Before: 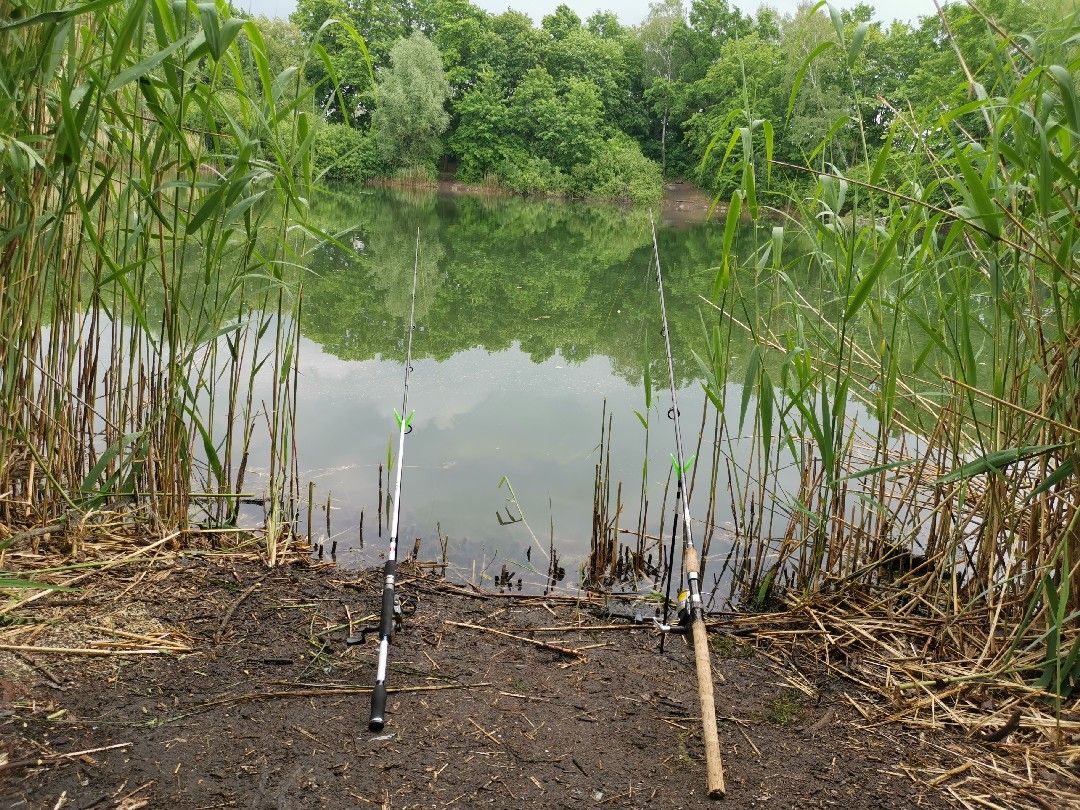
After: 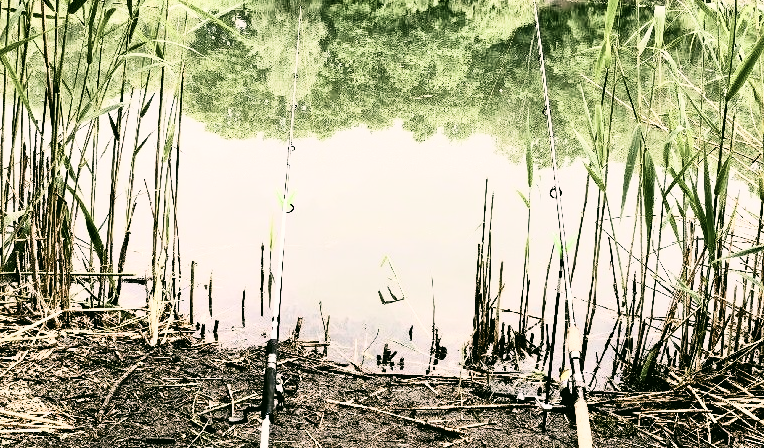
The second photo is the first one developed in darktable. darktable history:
tone equalizer: -8 EV -0.725 EV, -7 EV -0.721 EV, -6 EV -0.613 EV, -5 EV -0.366 EV, -3 EV 0.395 EV, -2 EV 0.6 EV, -1 EV 0.686 EV, +0 EV 0.755 EV, edges refinement/feathering 500, mask exposure compensation -1.57 EV, preserve details no
crop: left 10.945%, top 27.381%, right 18.234%, bottom 17.303%
color correction: highlights a* 4.33, highlights b* 4.98, shadows a* -7.37, shadows b* 5.07
velvia: on, module defaults
contrast brightness saturation: contrast 0.098, saturation -0.29
filmic rgb: black relative exposure -7.72 EV, white relative exposure 4.46 EV, hardness 3.75, latitude 49.67%, contrast 1.1
color balance rgb: perceptual saturation grading › global saturation 0.97%, perceptual saturation grading › highlights -31.102%, perceptual saturation grading › mid-tones 5.63%, perceptual saturation grading › shadows 18.372%, perceptual brilliance grading › highlights 11.144%, perceptual brilliance grading › shadows -11.027%, saturation formula JzAzBz (2021)
tone curve: curves: ch0 [(0, 0) (0.003, 0.003) (0.011, 0.013) (0.025, 0.029) (0.044, 0.052) (0.069, 0.081) (0.1, 0.116) (0.136, 0.158) (0.177, 0.207) (0.224, 0.268) (0.277, 0.373) (0.335, 0.465) (0.399, 0.565) (0.468, 0.674) (0.543, 0.79) (0.623, 0.853) (0.709, 0.918) (0.801, 0.956) (0.898, 0.977) (1, 1)], color space Lab, independent channels, preserve colors none
